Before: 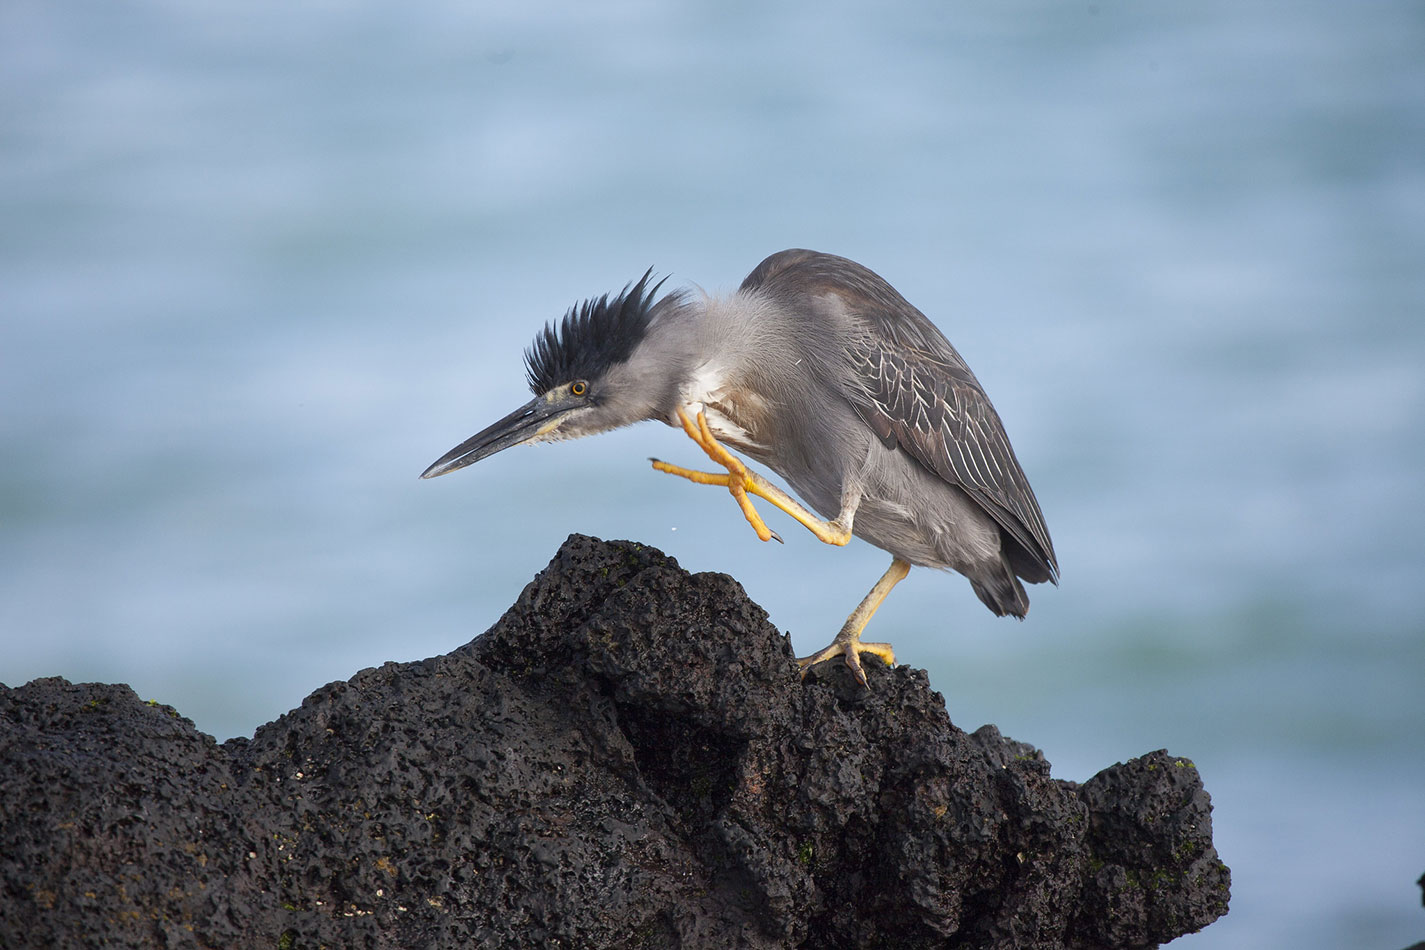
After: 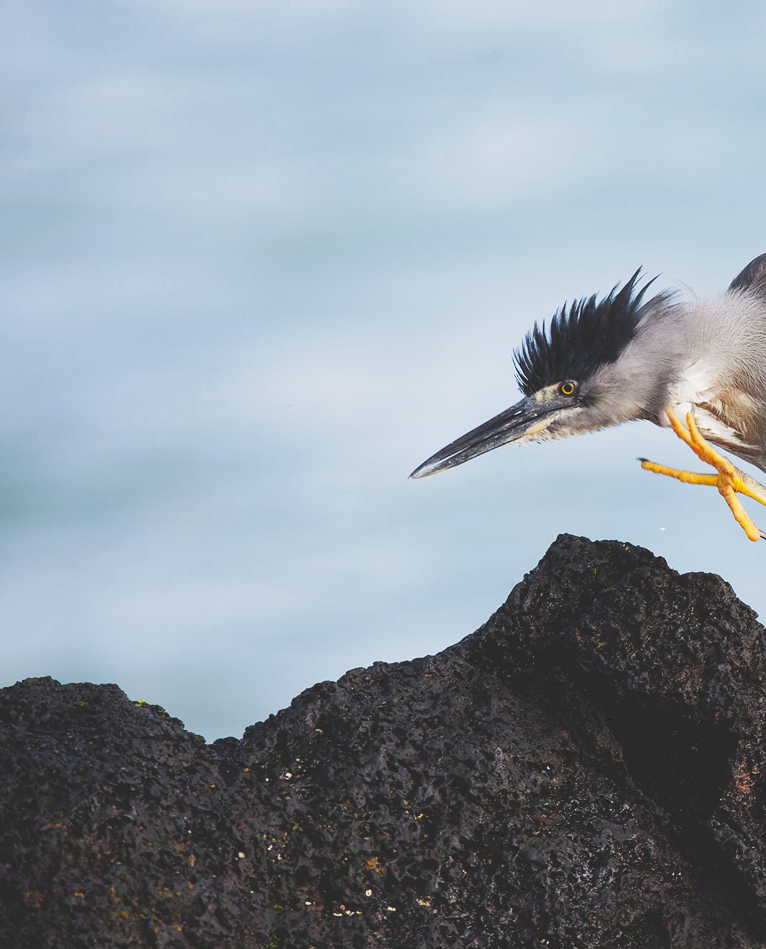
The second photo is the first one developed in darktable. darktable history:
crop: left 0.792%, right 45.398%, bottom 0.091%
tone curve: curves: ch0 [(0, 0) (0.003, 0.17) (0.011, 0.17) (0.025, 0.17) (0.044, 0.168) (0.069, 0.167) (0.1, 0.173) (0.136, 0.181) (0.177, 0.199) (0.224, 0.226) (0.277, 0.271) (0.335, 0.333) (0.399, 0.419) (0.468, 0.52) (0.543, 0.621) (0.623, 0.716) (0.709, 0.795) (0.801, 0.867) (0.898, 0.914) (1, 1)], preserve colors none
